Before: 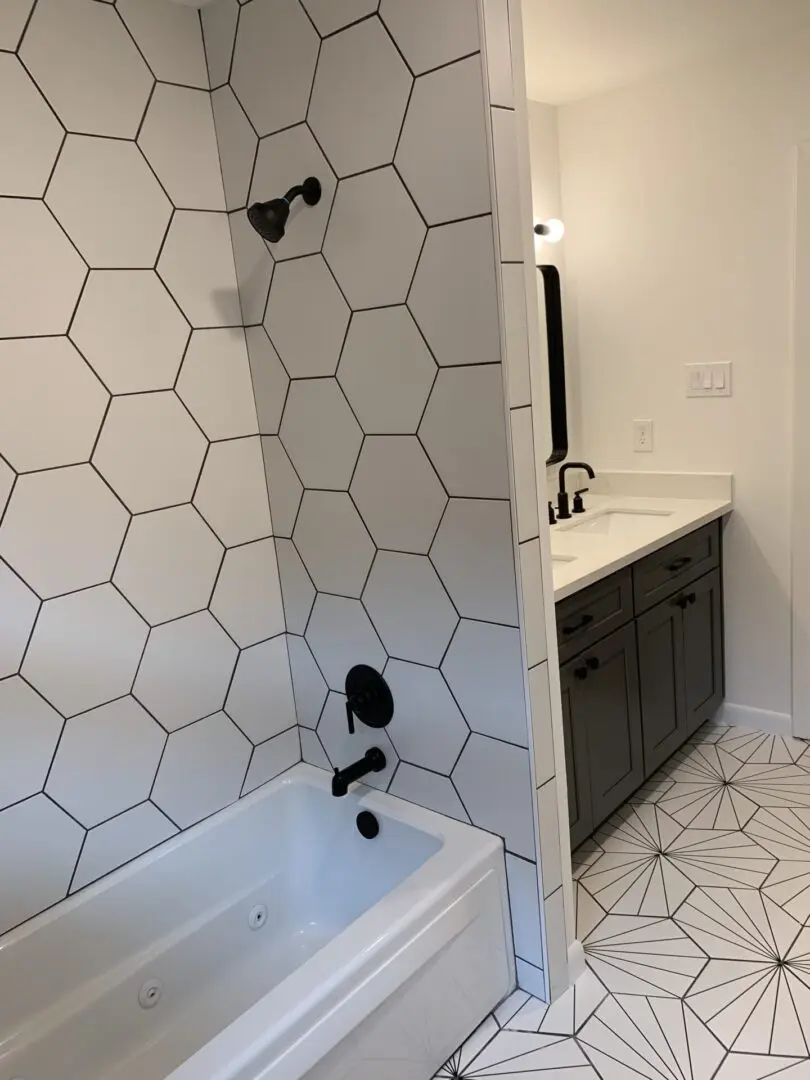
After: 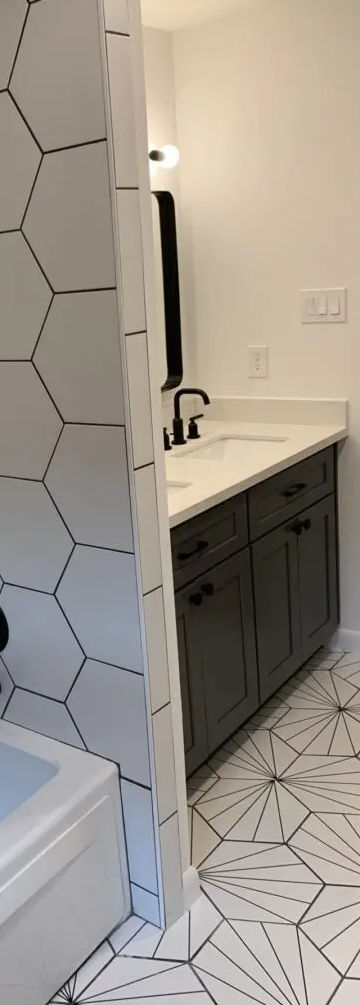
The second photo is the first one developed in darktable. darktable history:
crop: left 47.623%, top 6.909%, right 7.889%
